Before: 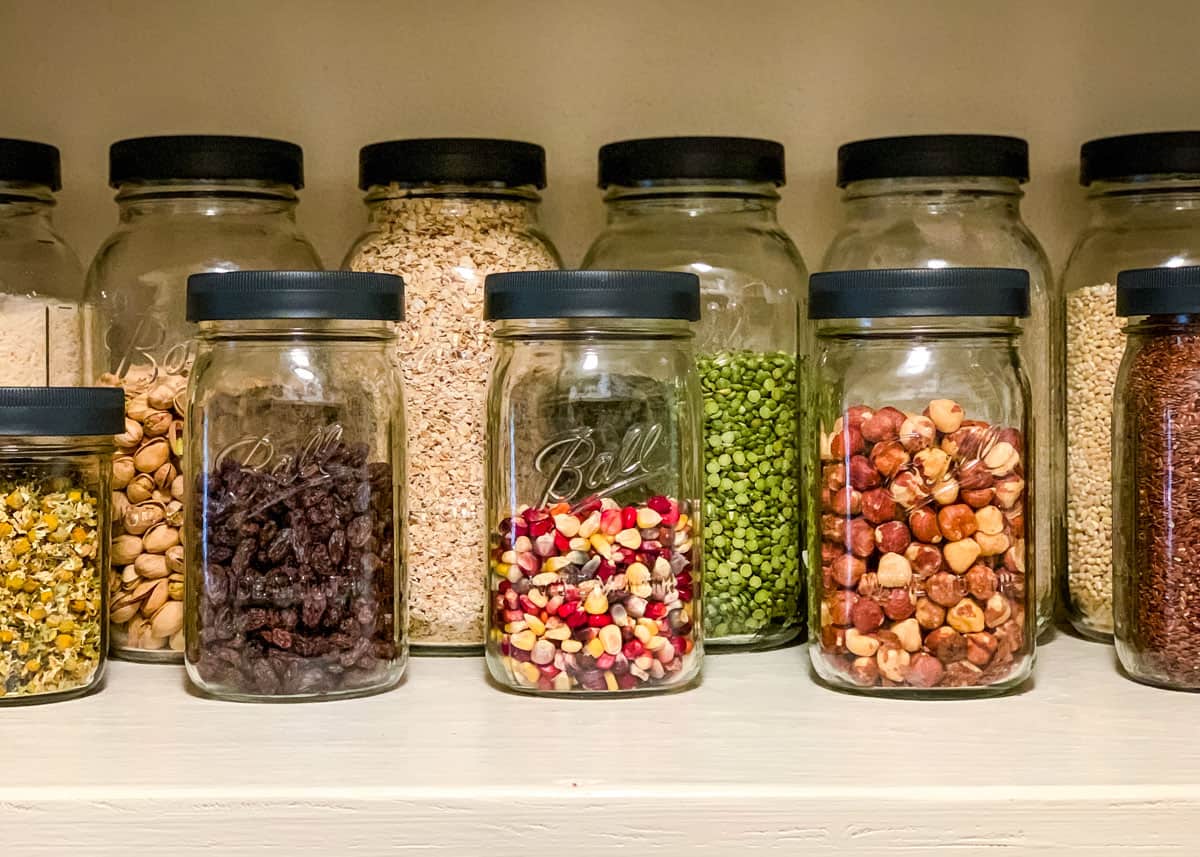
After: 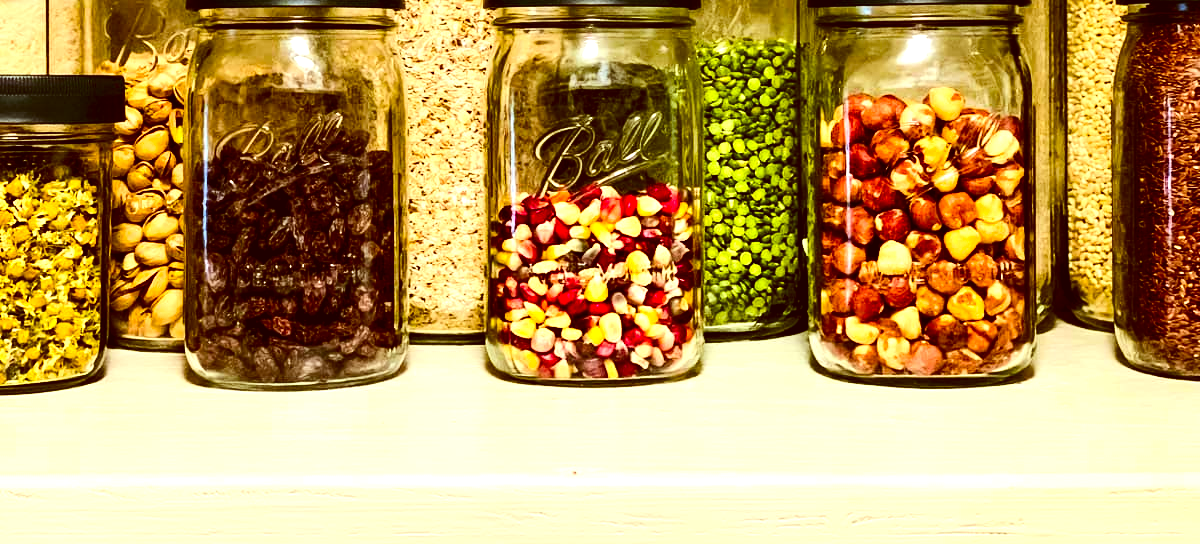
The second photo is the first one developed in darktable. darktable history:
color correction: highlights a* -5.3, highlights b* 9.8, shadows a* 9.8, shadows b* 24.26
crop and rotate: top 36.435%
exposure: black level correction 0.001, exposure 0.191 EV, compensate highlight preservation false
color balance rgb: perceptual saturation grading › global saturation 20%, global vibrance 20%
contrast brightness saturation: contrast 0.2, brightness -0.11, saturation 0.1
tone equalizer: -8 EV -0.417 EV, -7 EV -0.389 EV, -6 EV -0.333 EV, -5 EV -0.222 EV, -3 EV 0.222 EV, -2 EV 0.333 EV, -1 EV 0.389 EV, +0 EV 0.417 EV, edges refinement/feathering 500, mask exposure compensation -1.57 EV, preserve details no
contrast equalizer: y [[0.514, 0.573, 0.581, 0.508, 0.5, 0.5], [0.5 ×6], [0.5 ×6], [0 ×6], [0 ×6]], mix 0.79
